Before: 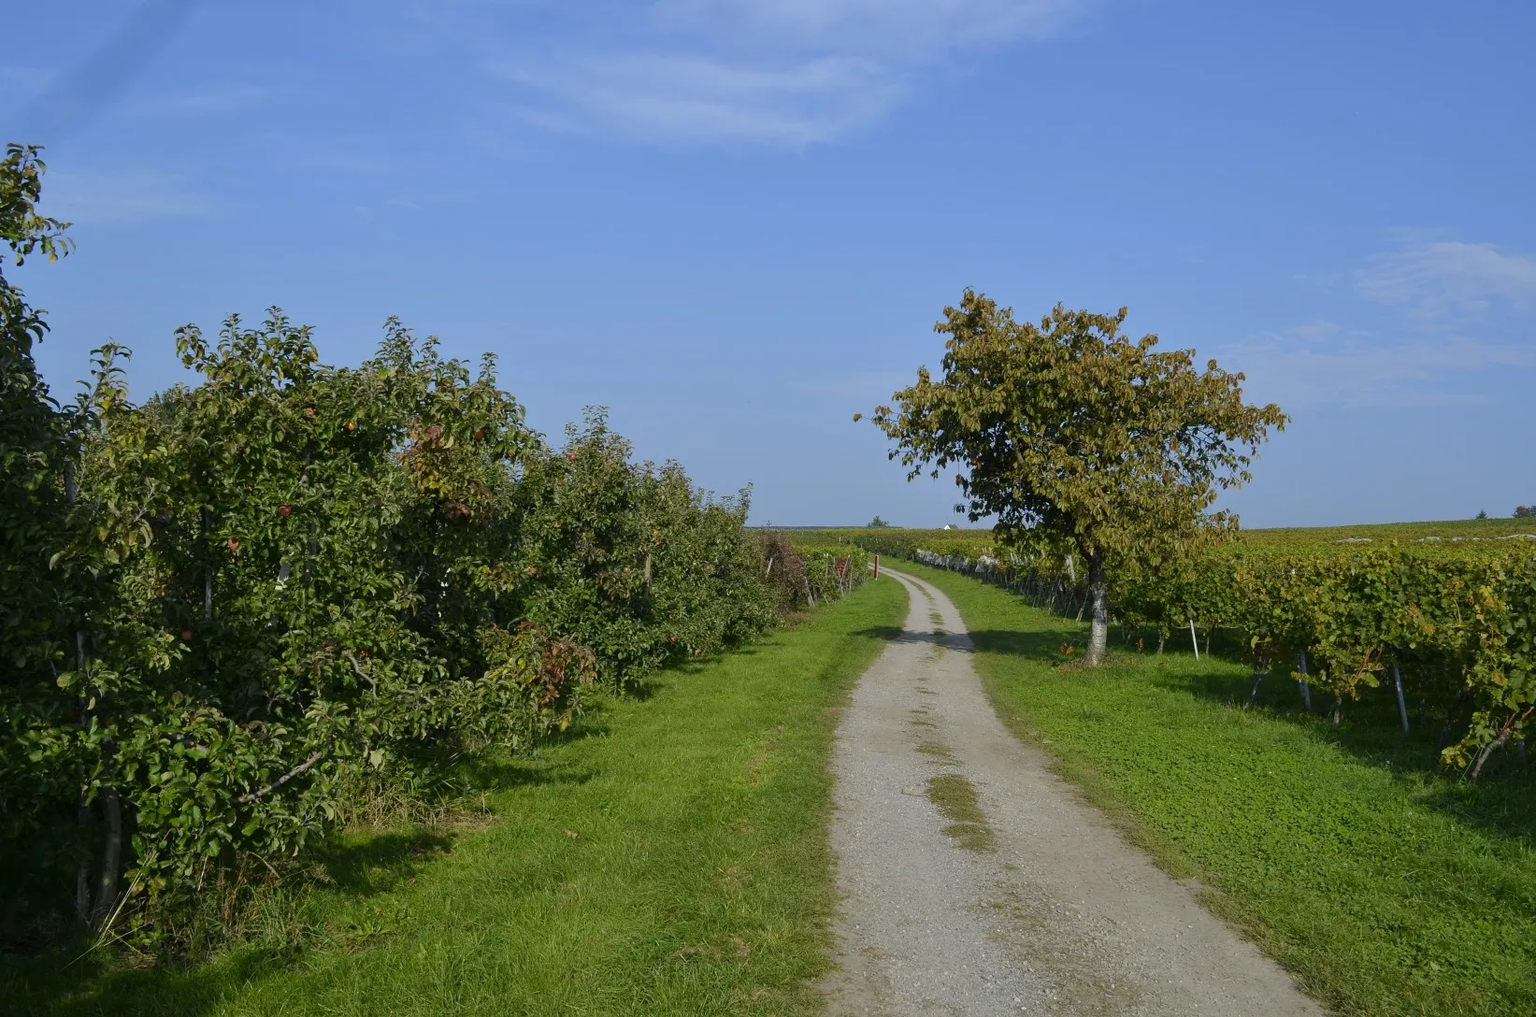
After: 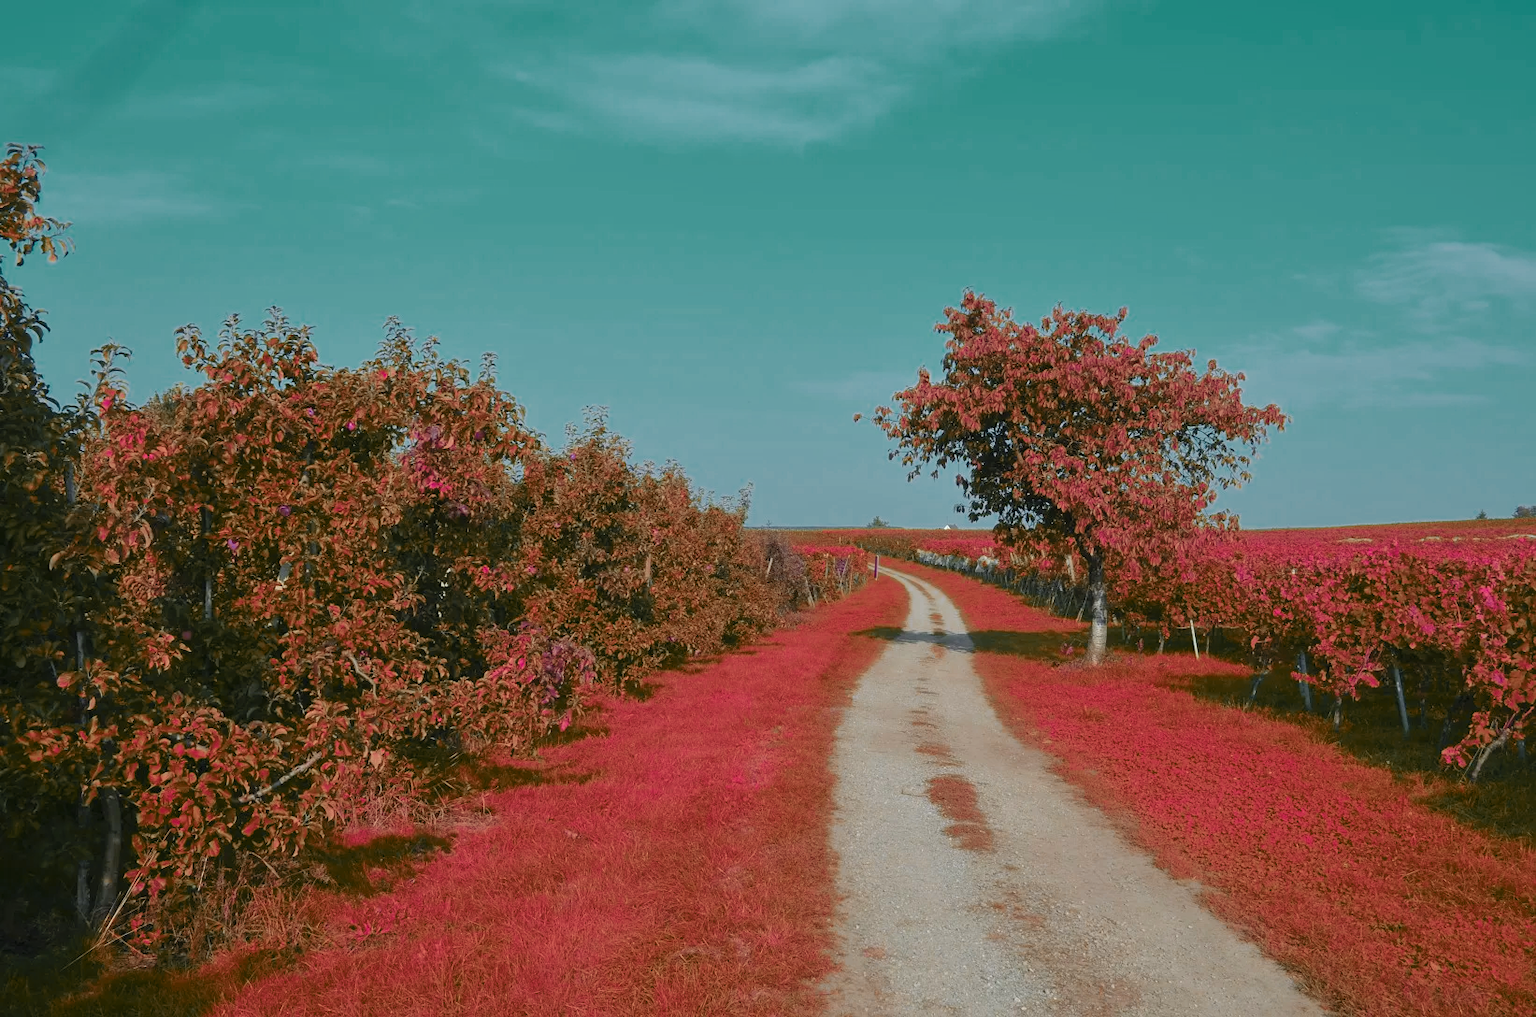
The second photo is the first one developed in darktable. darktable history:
color zones: curves: ch0 [(0.826, 0.353)]; ch1 [(0.242, 0.647) (0.889, 0.342)]; ch2 [(0.246, 0.089) (0.969, 0.068)]
contrast brightness saturation: brightness 0.13
